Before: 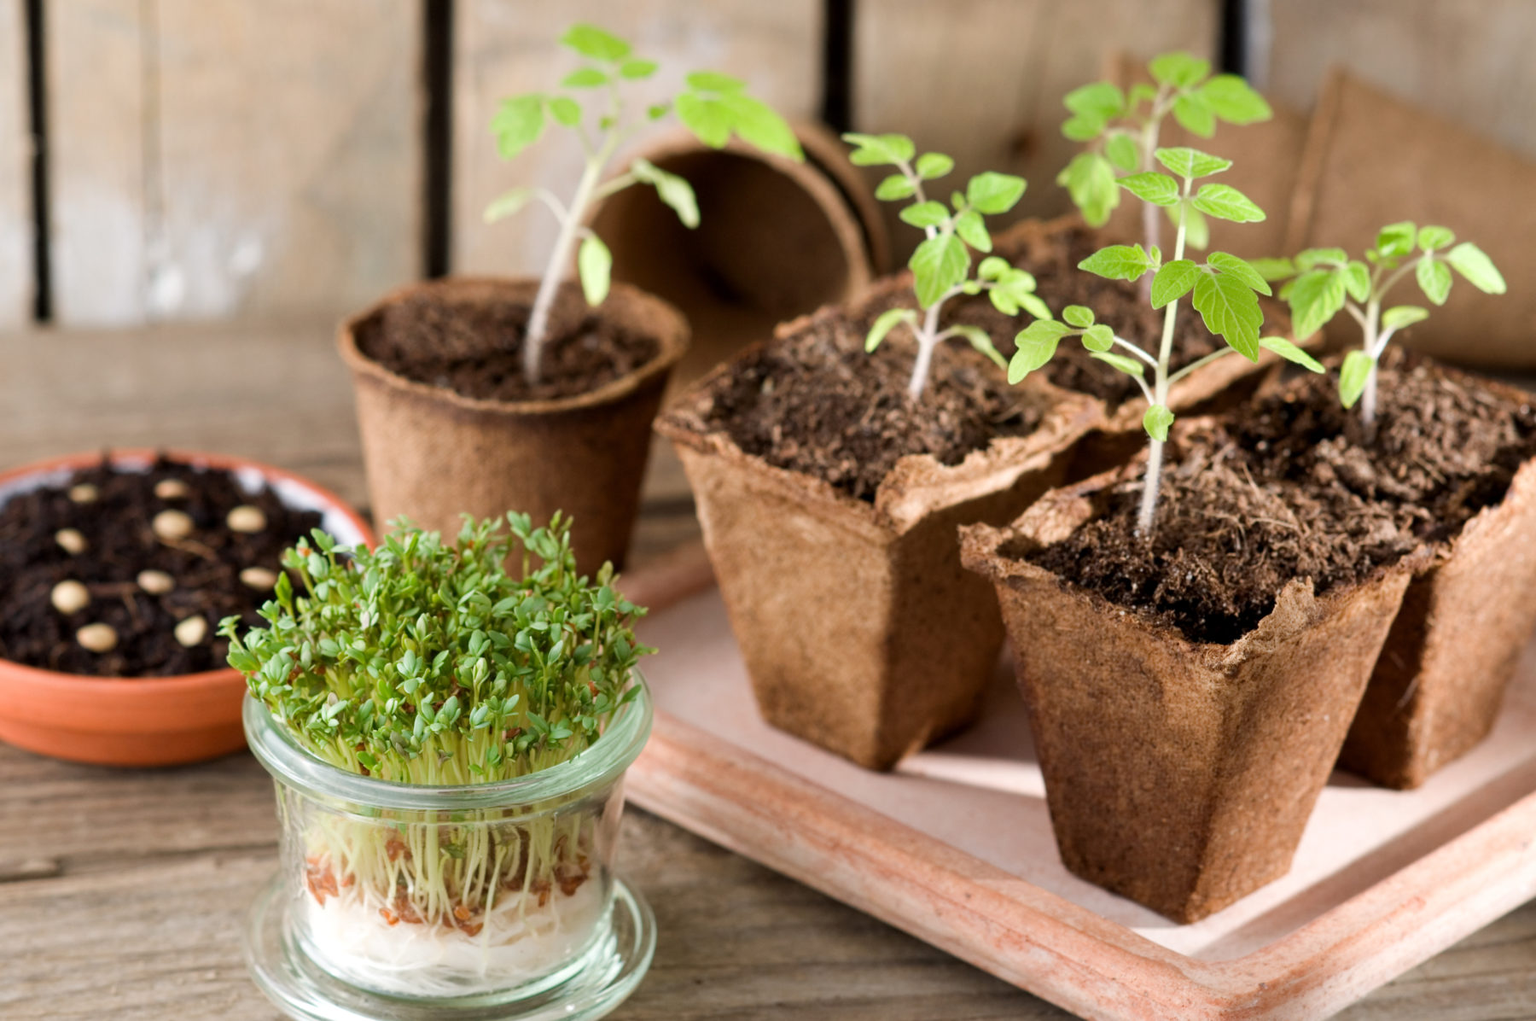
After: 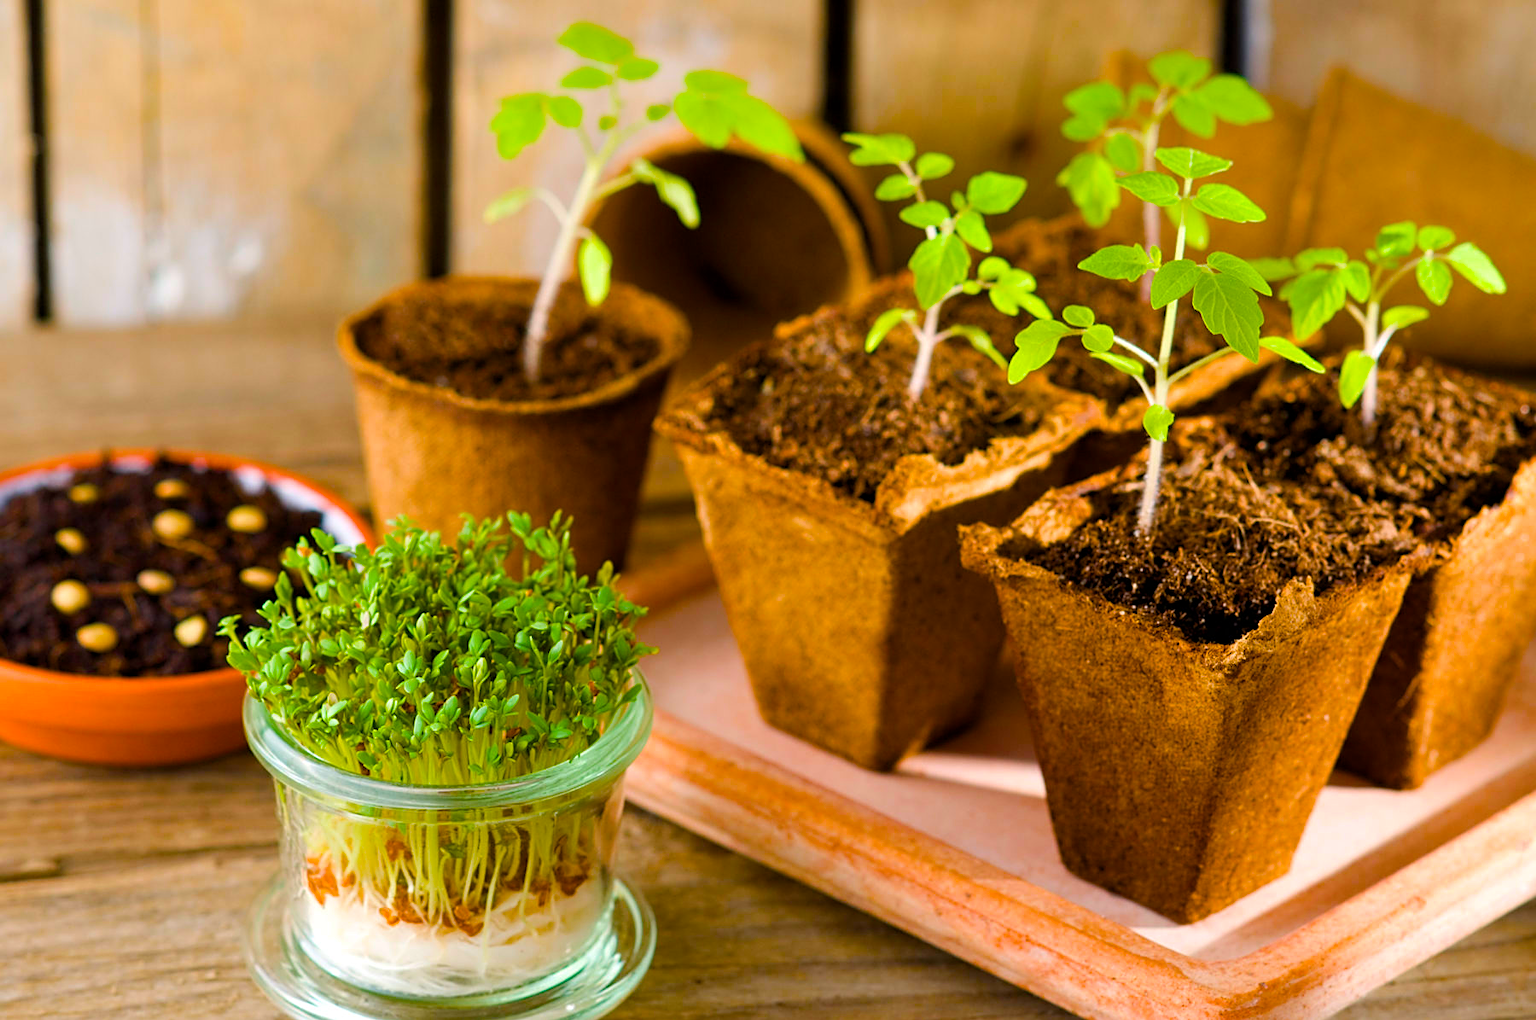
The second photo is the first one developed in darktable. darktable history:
sharpen: on, module defaults
color balance rgb: linear chroma grading › global chroma 42%, perceptual saturation grading › global saturation 42%, global vibrance 33%
